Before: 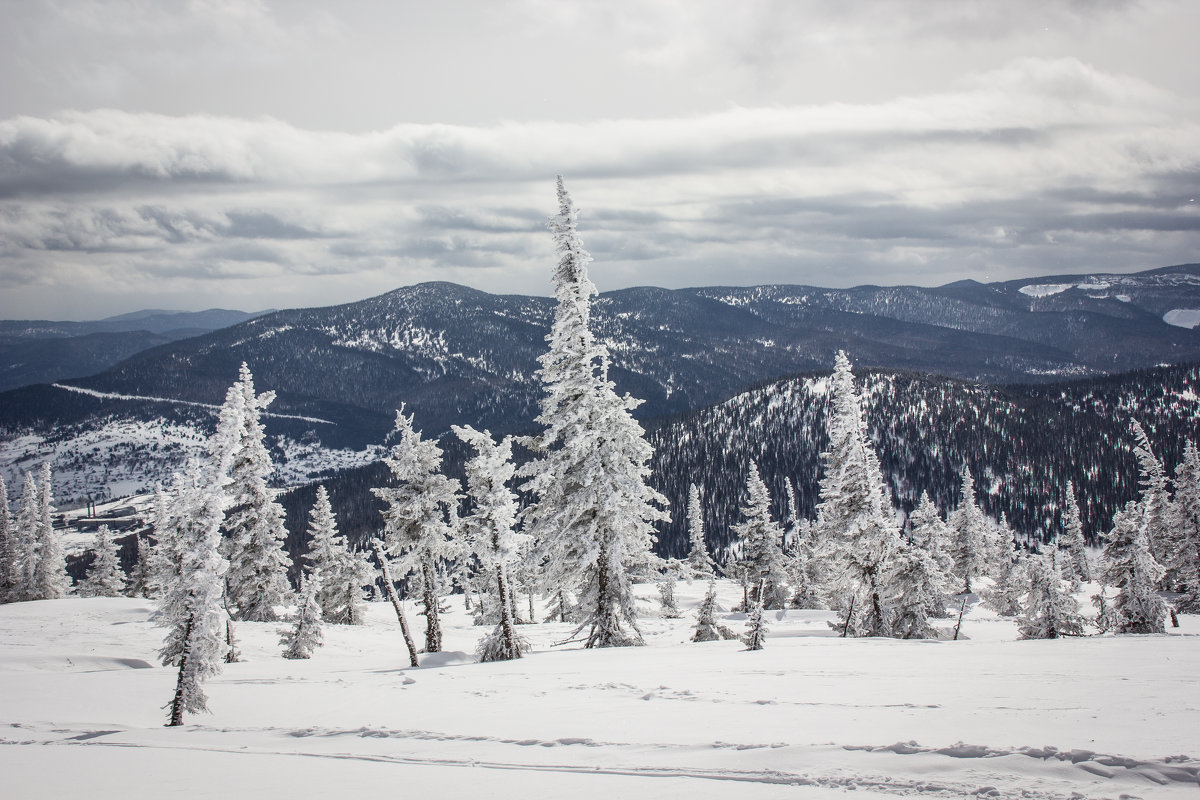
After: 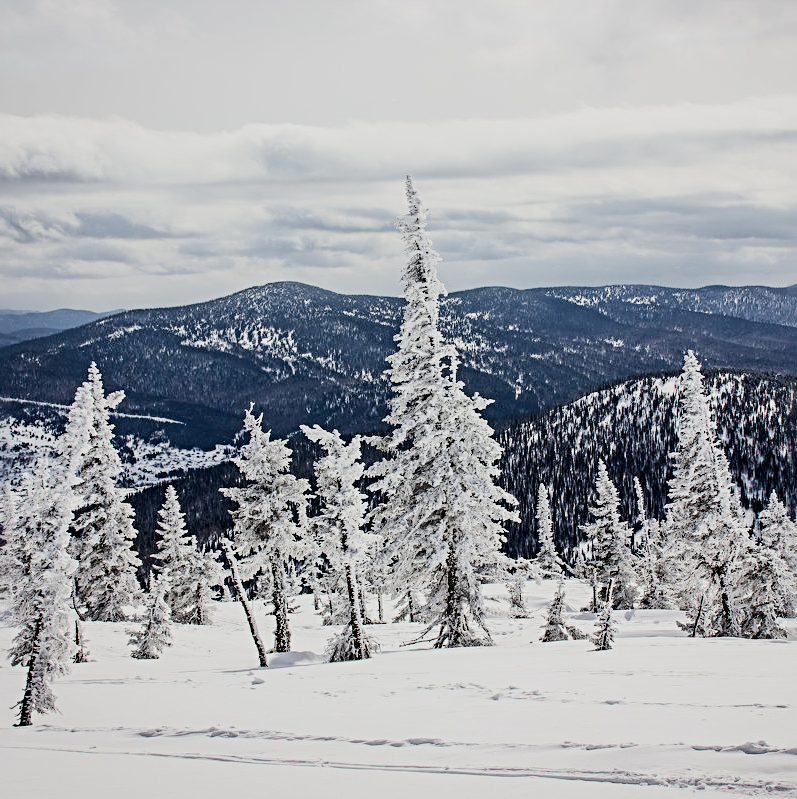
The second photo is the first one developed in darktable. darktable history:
crop and rotate: left 12.633%, right 20.921%
exposure: black level correction 0.011, compensate highlight preservation false
contrast brightness saturation: contrast 0.079, saturation 0.198
filmic rgb: black relative exposure -7.65 EV, white relative exposure 4.56 EV, hardness 3.61
tone equalizer: -8 EV -0.414 EV, -7 EV -0.396 EV, -6 EV -0.3 EV, -5 EV -0.188 EV, -3 EV 0.23 EV, -2 EV 0.316 EV, -1 EV 0.365 EV, +0 EV 0.403 EV, edges refinement/feathering 500, mask exposure compensation -1.57 EV, preserve details no
sharpen: radius 3.948
